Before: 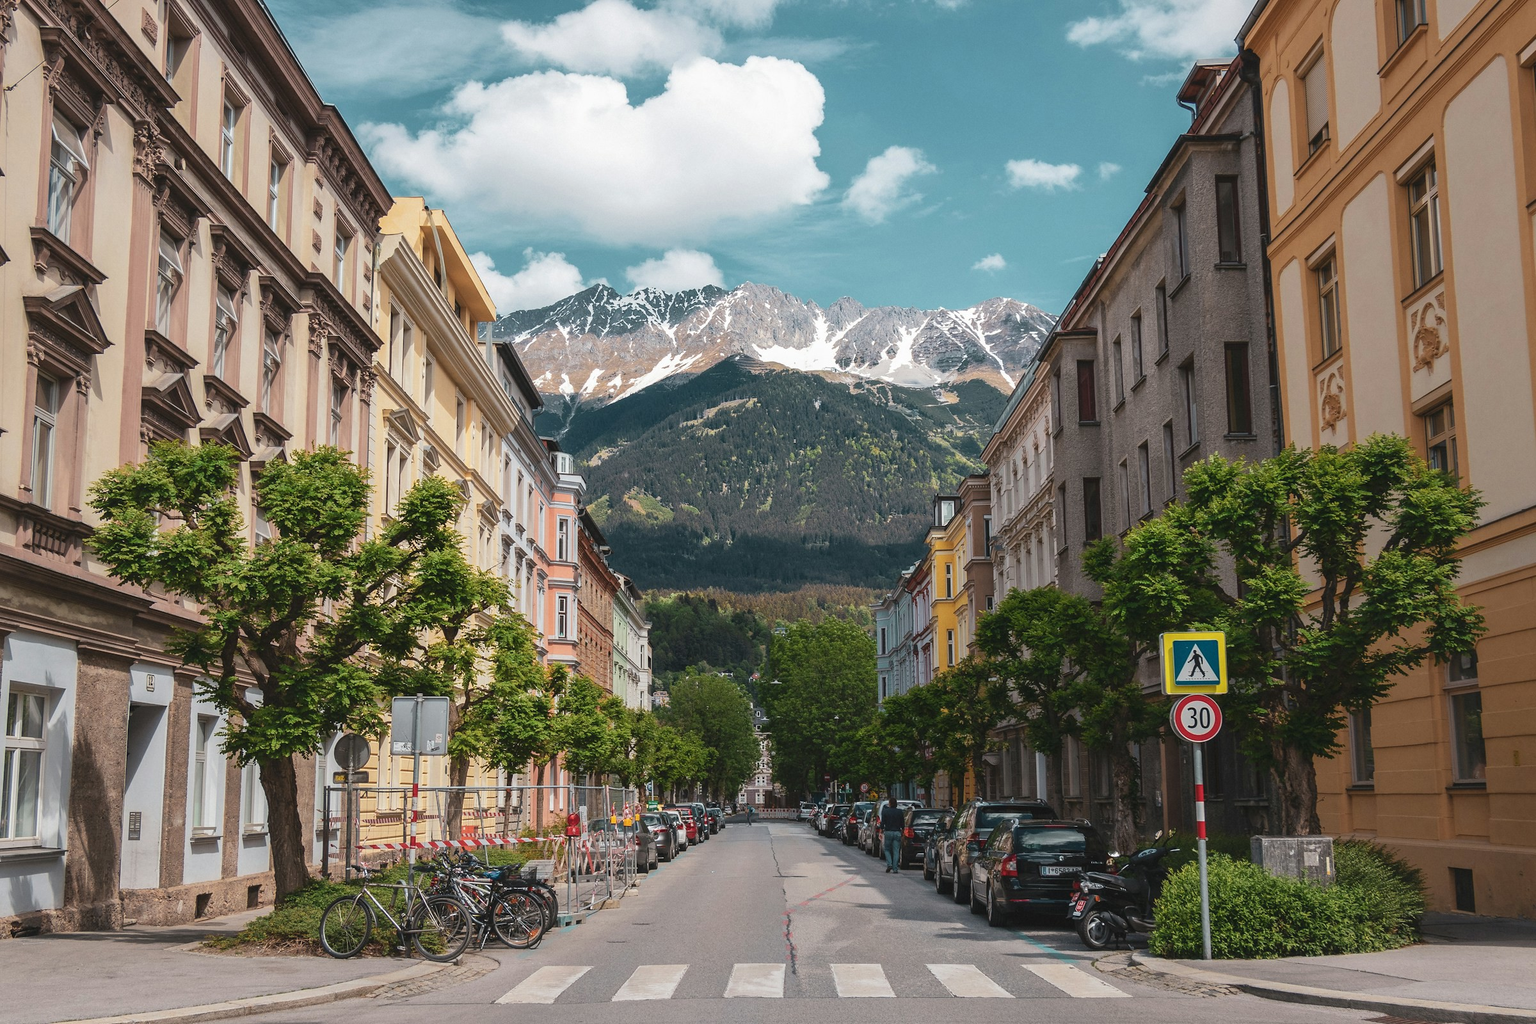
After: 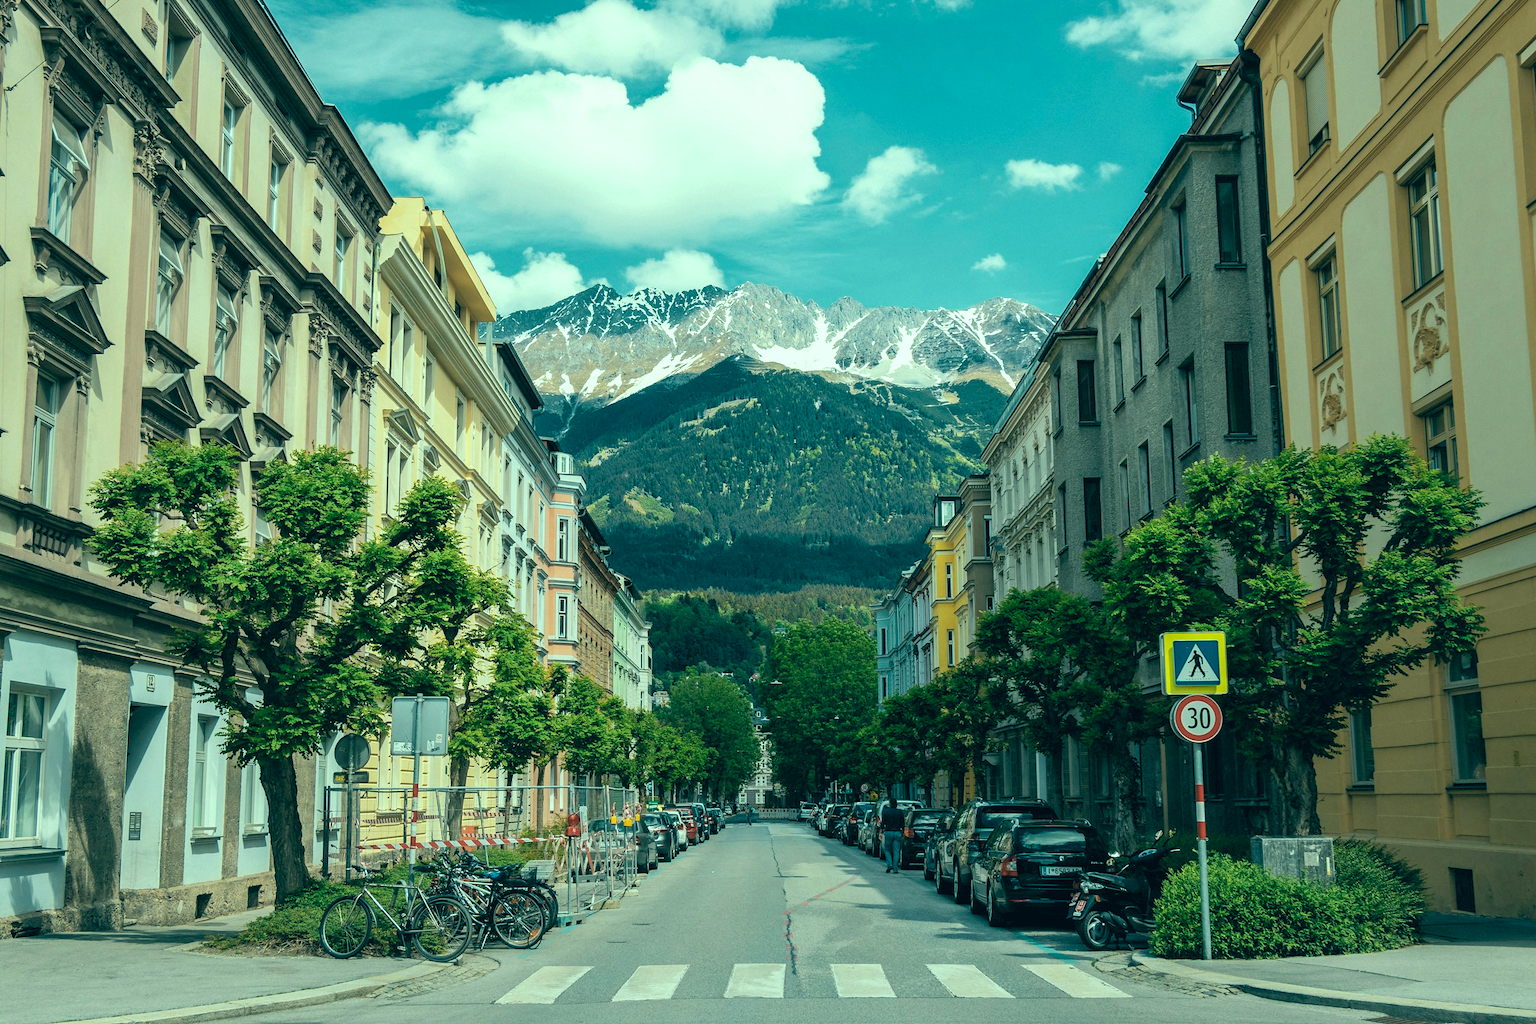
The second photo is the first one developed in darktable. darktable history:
rgb levels: levels [[0.01, 0.419, 0.839], [0, 0.5, 1], [0, 0.5, 1]]
color correction: highlights a* -20.08, highlights b* 9.8, shadows a* -20.4, shadows b* -10.76
